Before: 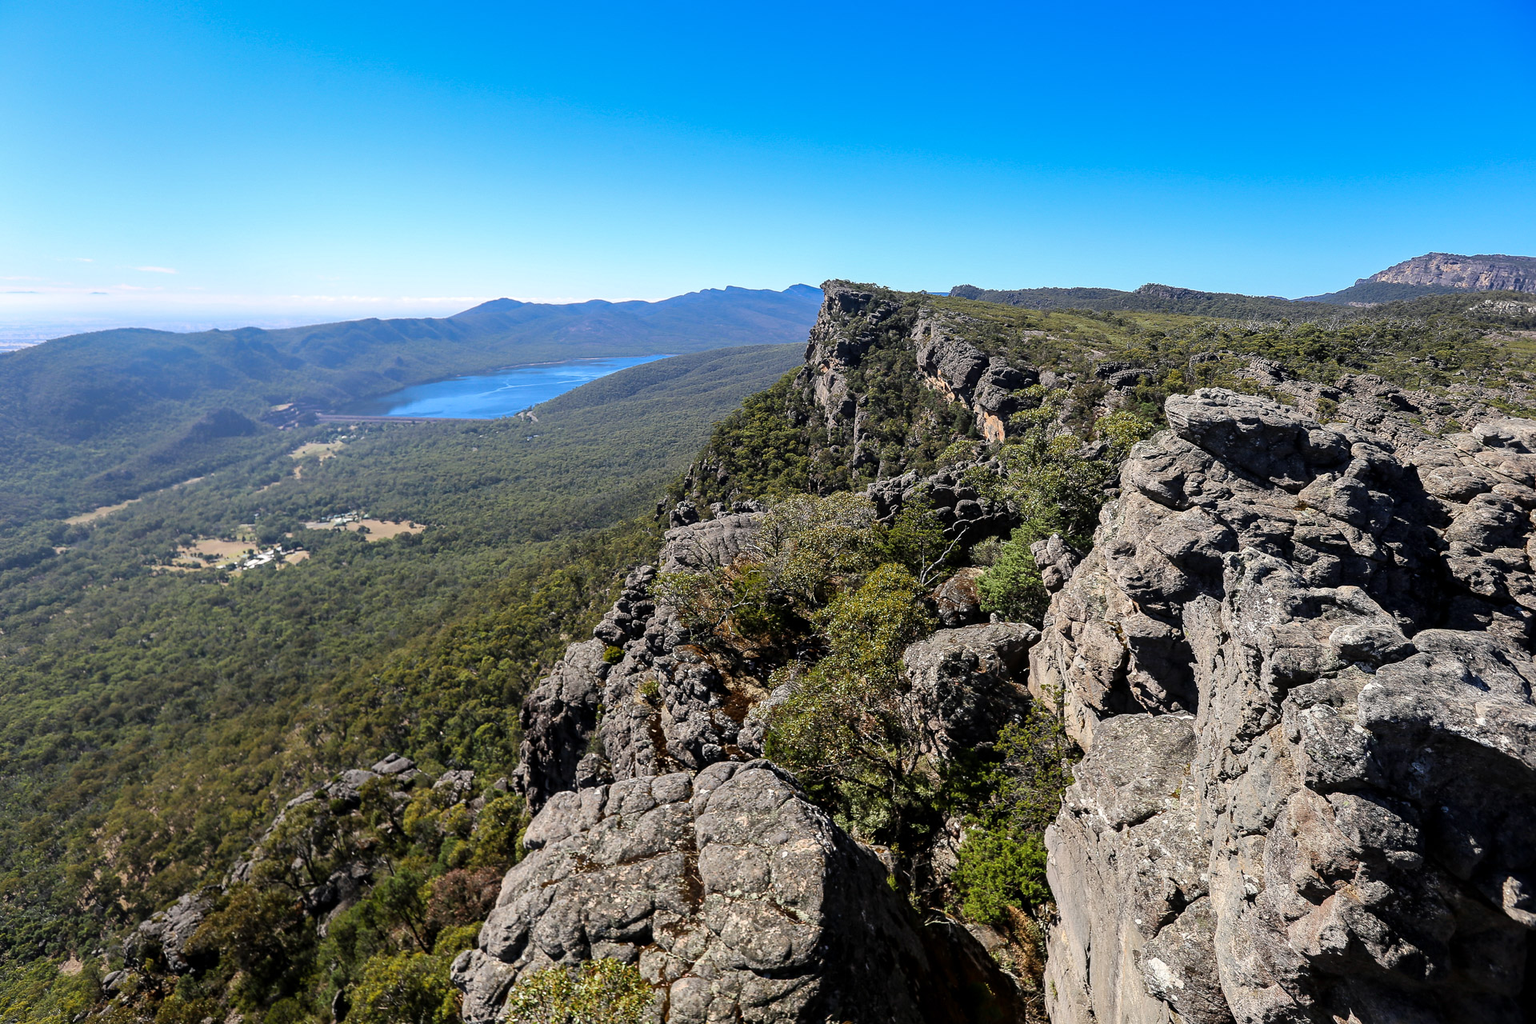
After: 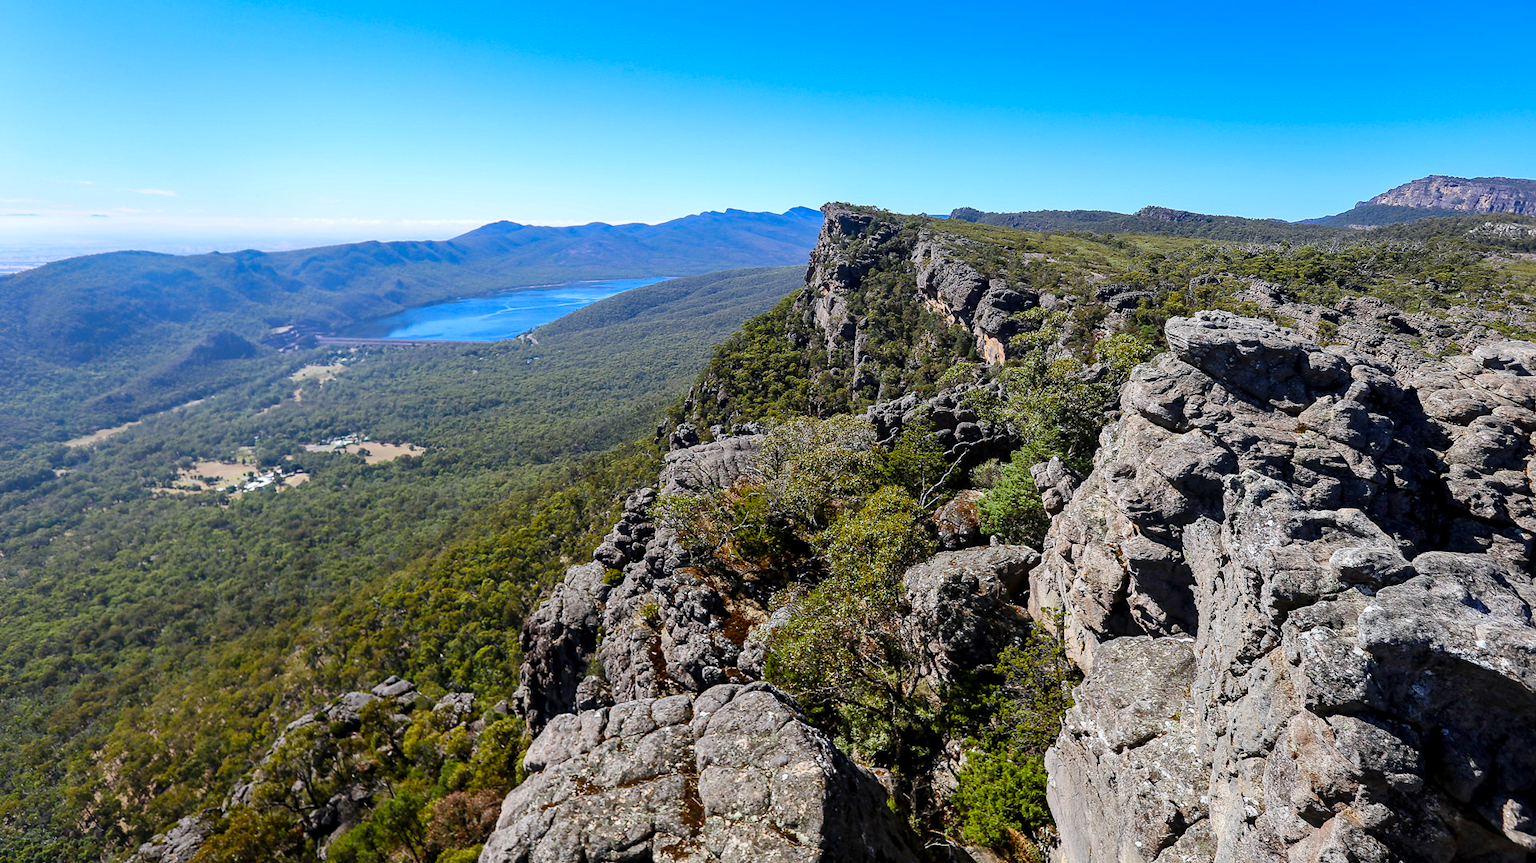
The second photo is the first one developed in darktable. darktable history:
crop: top 7.595%, bottom 8.056%
color balance rgb: highlights gain › luminance 16.739%, highlights gain › chroma 2.927%, highlights gain › hue 257.28°, perceptual saturation grading › global saturation 20%, perceptual saturation grading › highlights -24.891%, perceptual saturation grading › shadows 49.247%, contrast -10.359%
local contrast: mode bilateral grid, contrast 20, coarseness 49, detail 119%, midtone range 0.2
